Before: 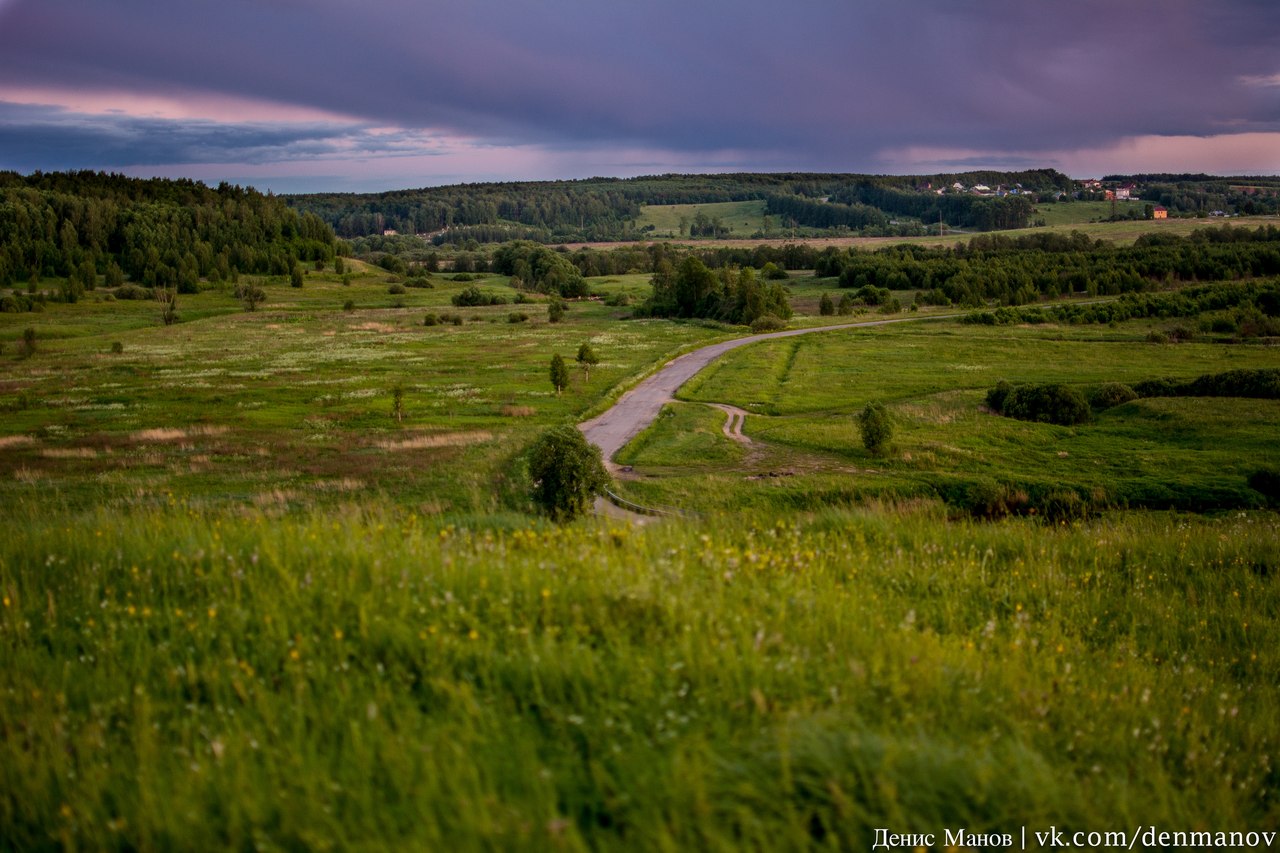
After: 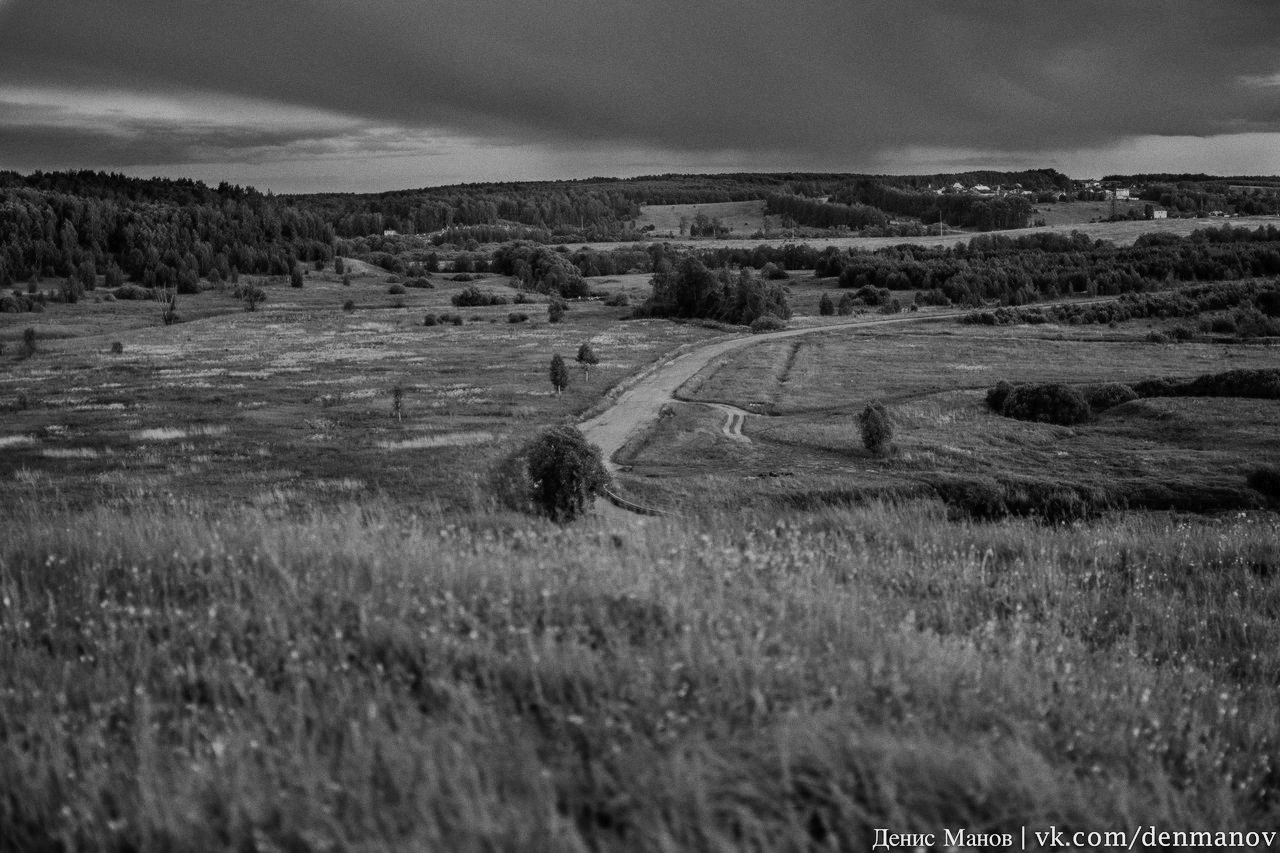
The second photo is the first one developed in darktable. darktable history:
tone curve: curves: ch0 [(0, 0) (0.003, 0.013) (0.011, 0.016) (0.025, 0.023) (0.044, 0.036) (0.069, 0.051) (0.1, 0.076) (0.136, 0.107) (0.177, 0.145) (0.224, 0.186) (0.277, 0.246) (0.335, 0.311) (0.399, 0.378) (0.468, 0.462) (0.543, 0.548) (0.623, 0.636) (0.709, 0.728) (0.801, 0.816) (0.898, 0.9) (1, 1)], preserve colors none
grain: coarseness 7.08 ISO, strength 21.67%, mid-tones bias 59.58%
monochrome: a 26.22, b 42.67, size 0.8
shadows and highlights: soften with gaussian
